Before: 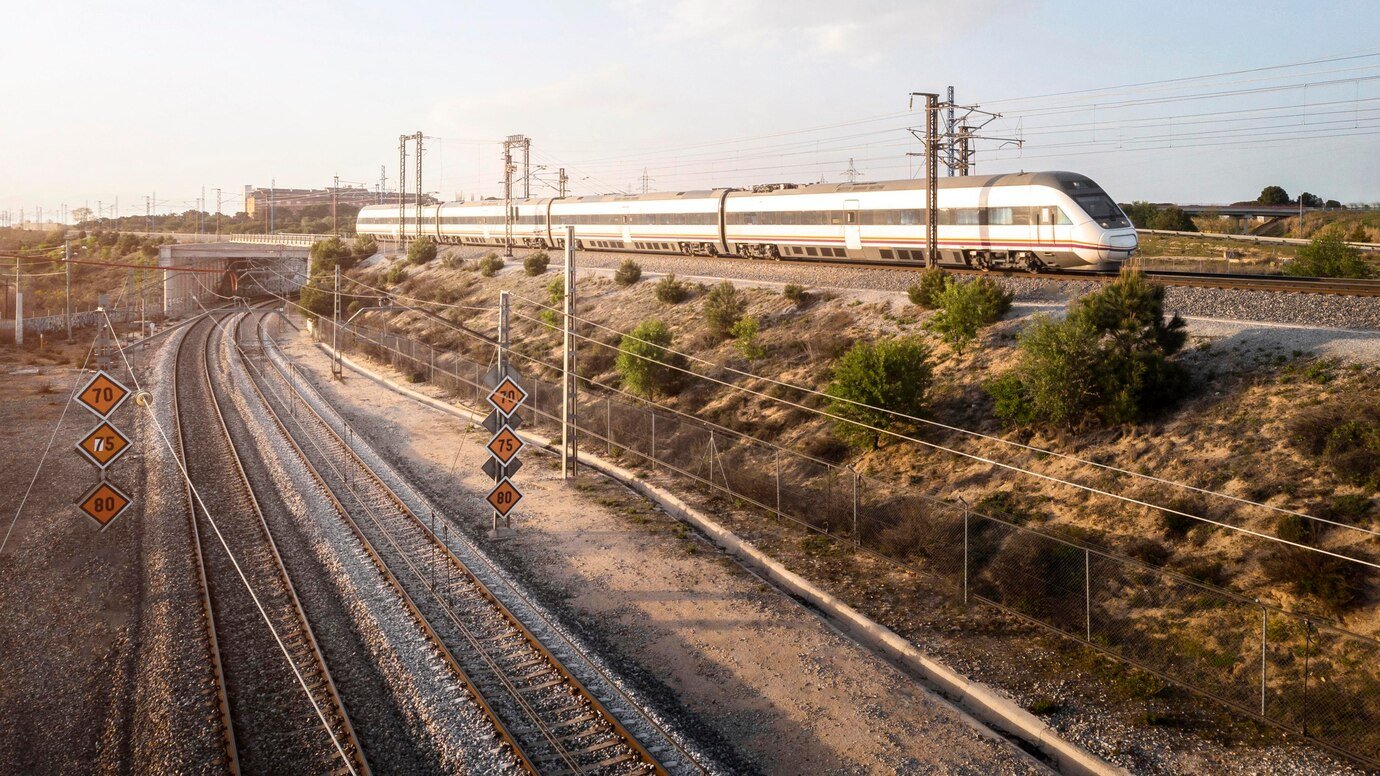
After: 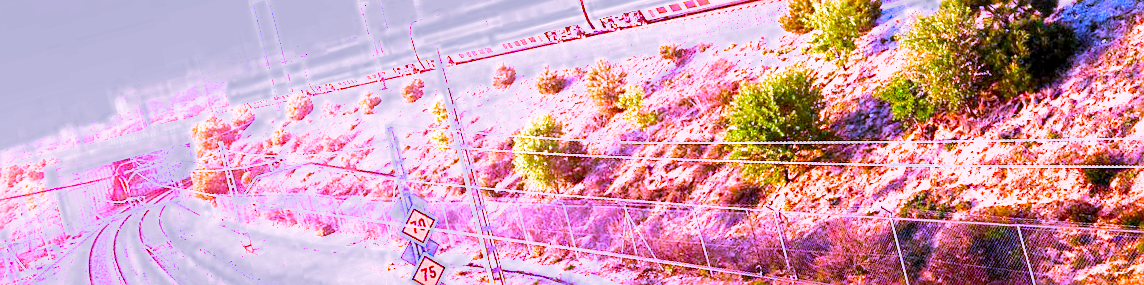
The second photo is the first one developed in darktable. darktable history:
crop: left 1.744%, top 19.225%, right 5.069%, bottom 28.357%
filmic rgb: middle gray luminance 9.23%, black relative exposure -10.55 EV, white relative exposure 3.45 EV, threshold 6 EV, target black luminance 0%, hardness 5.98, latitude 59.69%, contrast 1.087, highlights saturation mix 5%, shadows ↔ highlights balance 29.23%, add noise in highlights 0, color science v3 (2019), use custom middle-gray values true, iterations of high-quality reconstruction 0, contrast in highlights soft, enable highlight reconstruction true
color correction: highlights a* 1.59, highlights b* -1.7, saturation 2.48
rotate and perspective: rotation -14.8°, crop left 0.1, crop right 0.903, crop top 0.25, crop bottom 0.748
white balance: red 0.98, blue 1.61
sharpen: on, module defaults
exposure: exposure 1.5 EV, compensate highlight preservation false
